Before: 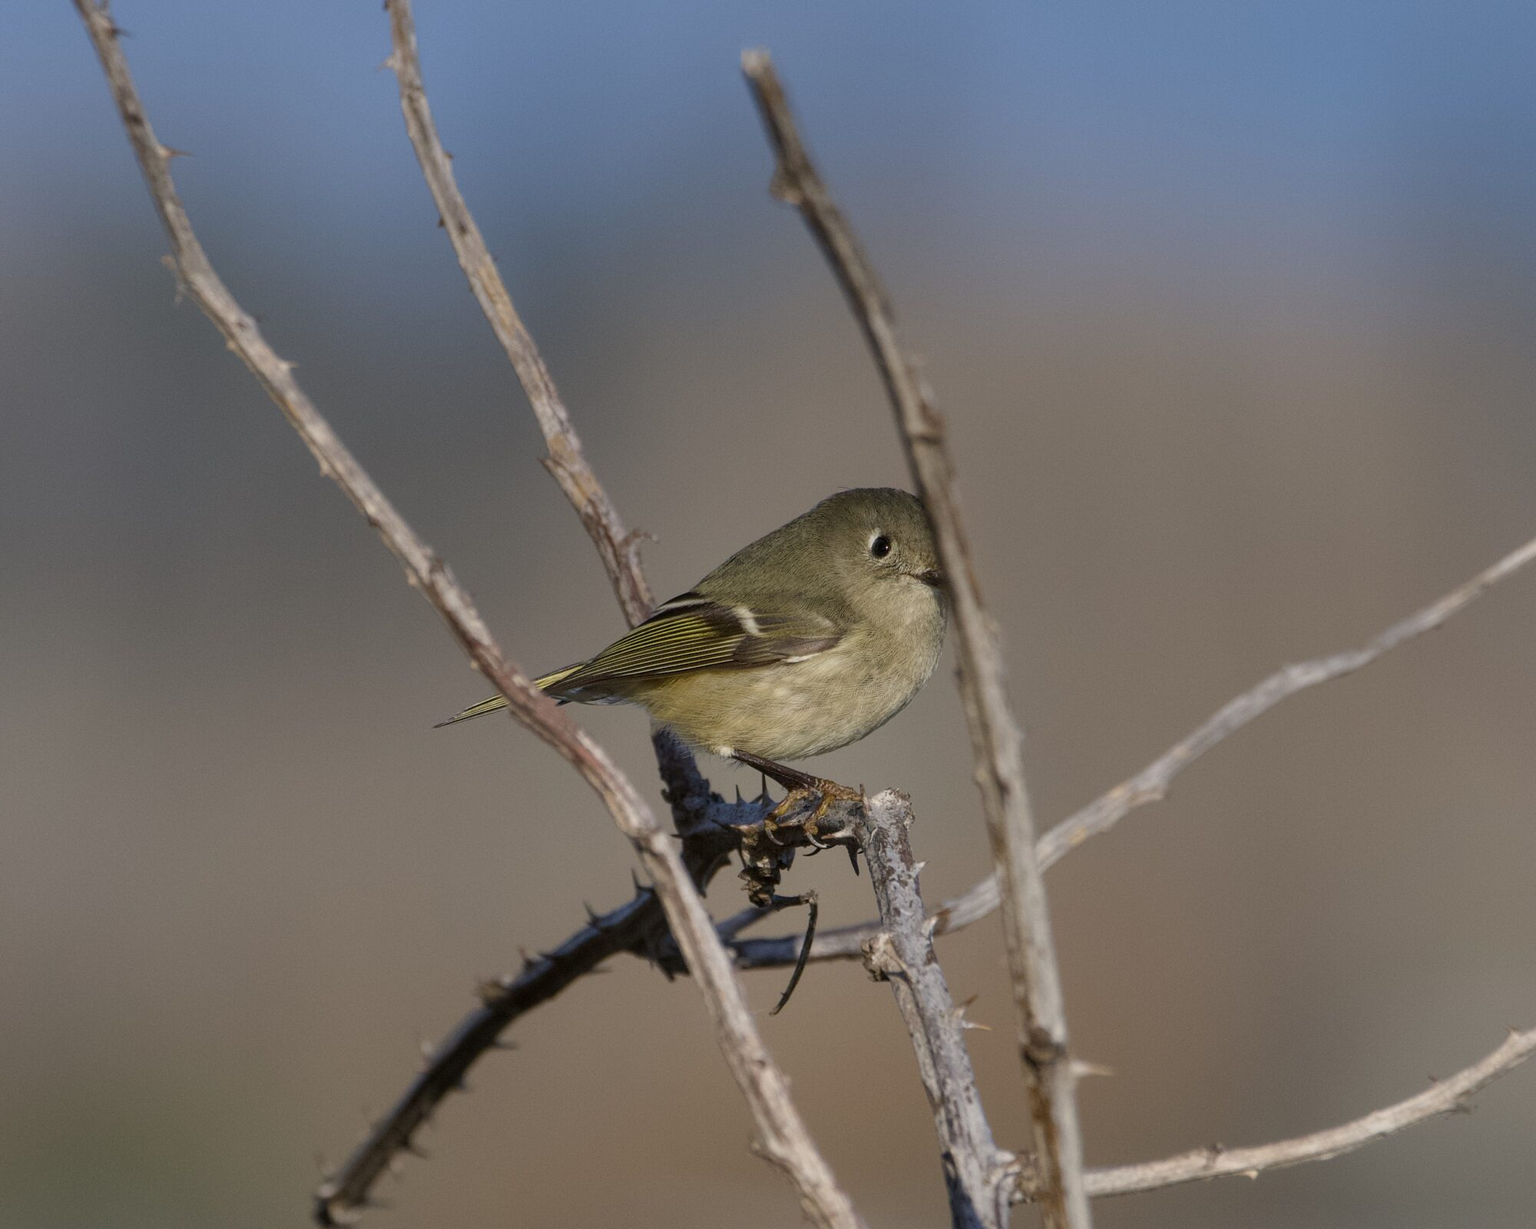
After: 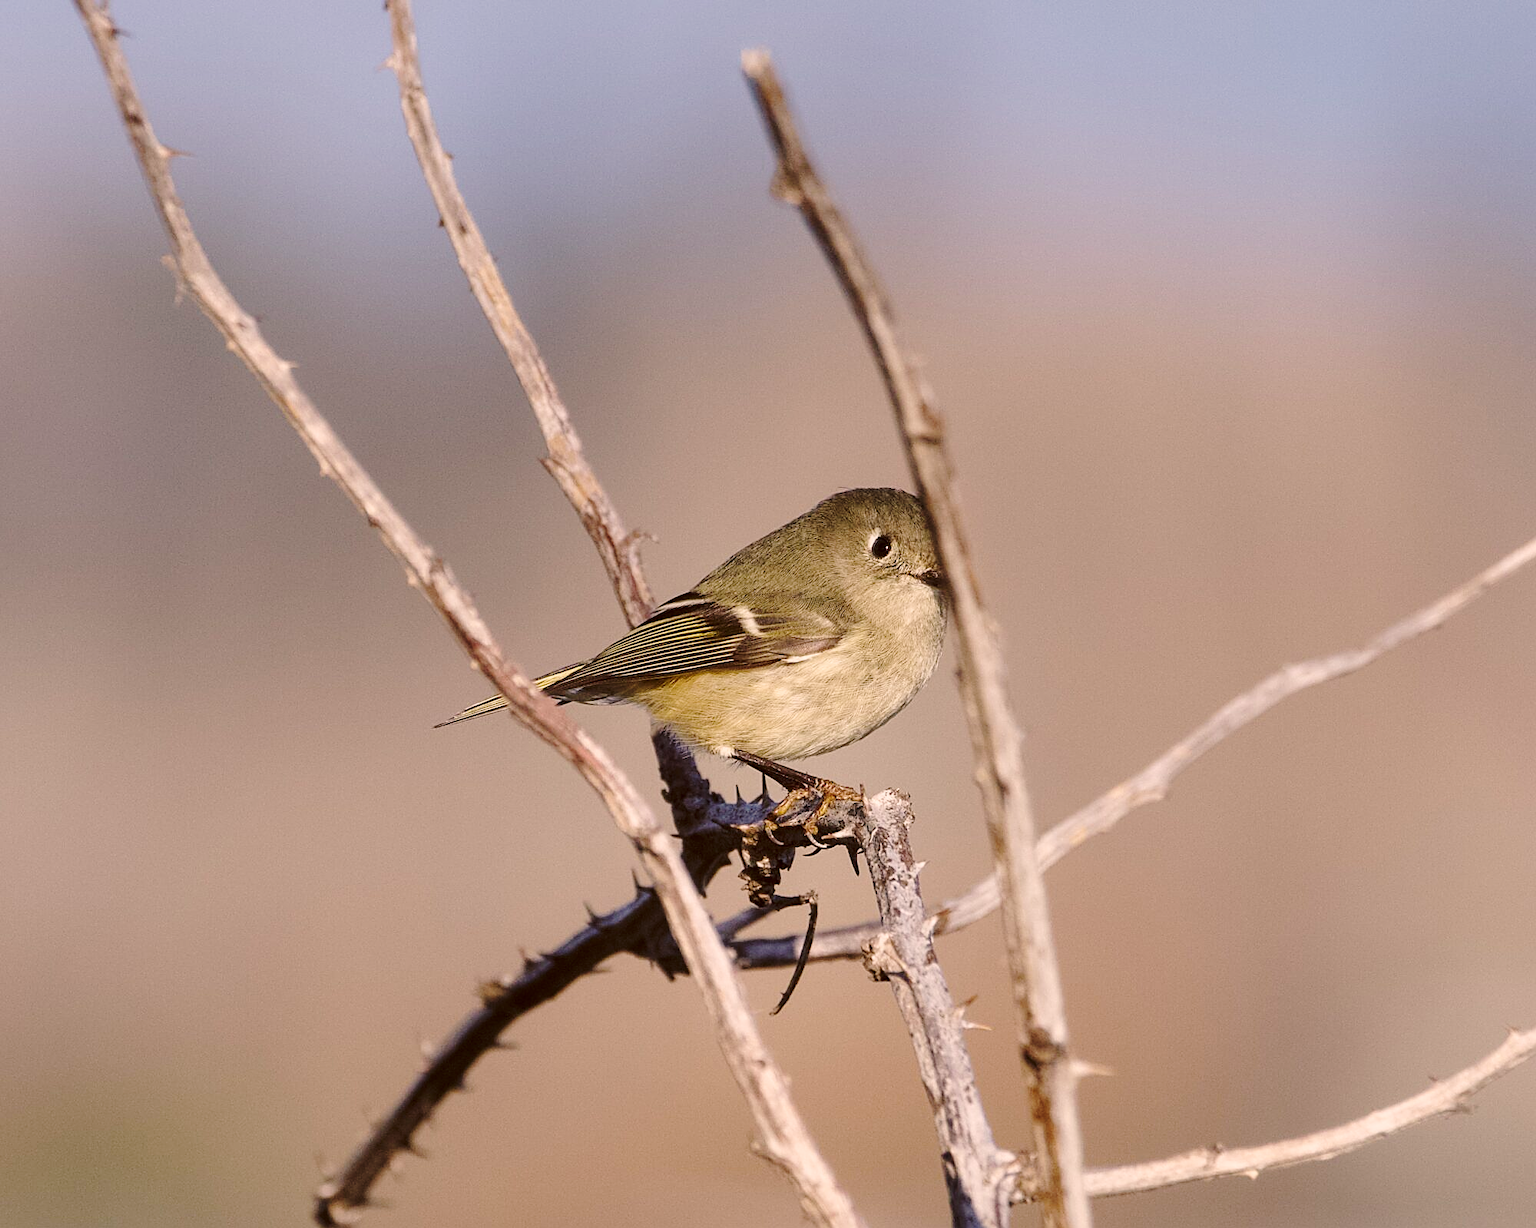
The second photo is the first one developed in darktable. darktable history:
base curve: curves: ch0 [(0, 0) (0.032, 0.037) (0.105, 0.228) (0.435, 0.76) (0.856, 0.983) (1, 1)], preserve colors none
sharpen: on, module defaults
color correction: highlights a* 10.25, highlights b* 9.77, shadows a* 8.83, shadows b* 7.77, saturation 0.788
